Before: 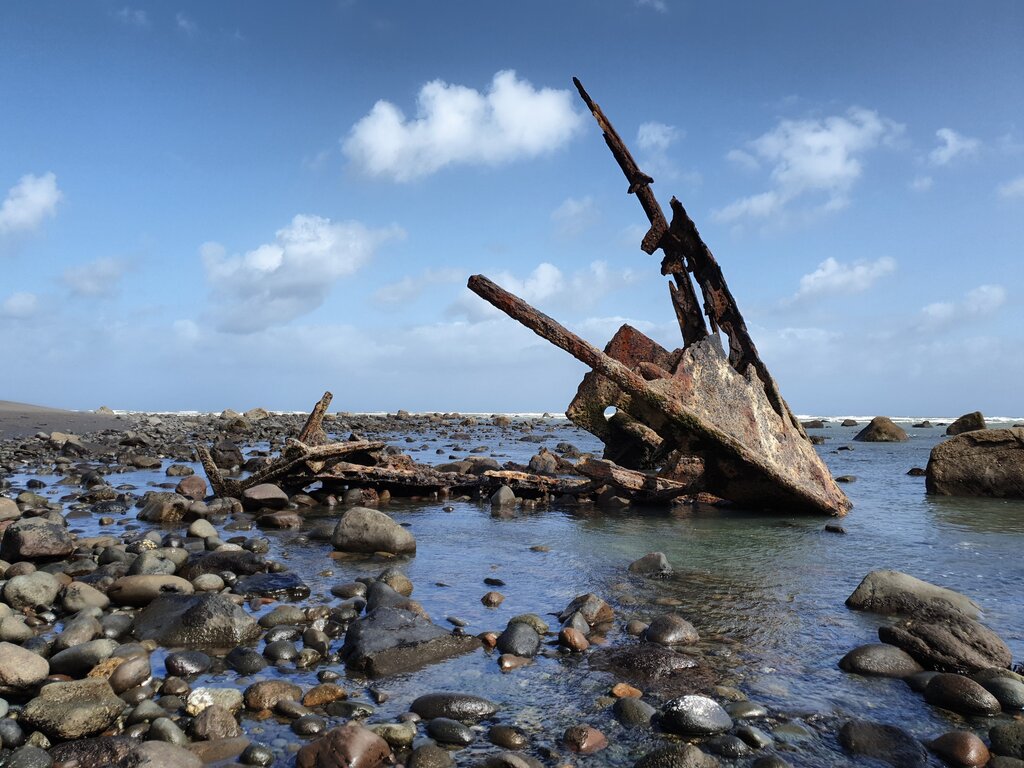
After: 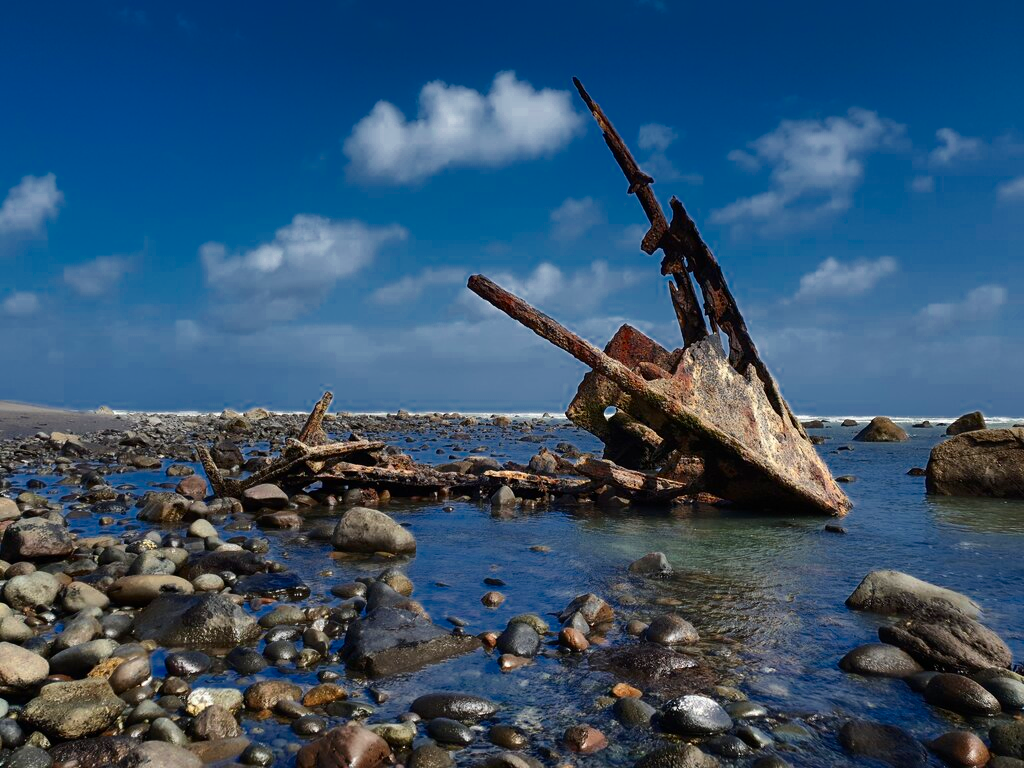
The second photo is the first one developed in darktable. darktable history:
color zones: curves: ch0 [(0, 0.497) (0.143, 0.5) (0.286, 0.5) (0.429, 0.483) (0.571, 0.116) (0.714, -0.006) (0.857, 0.28) (1, 0.497)]
contrast brightness saturation: contrast 0.16, saturation 0.32
